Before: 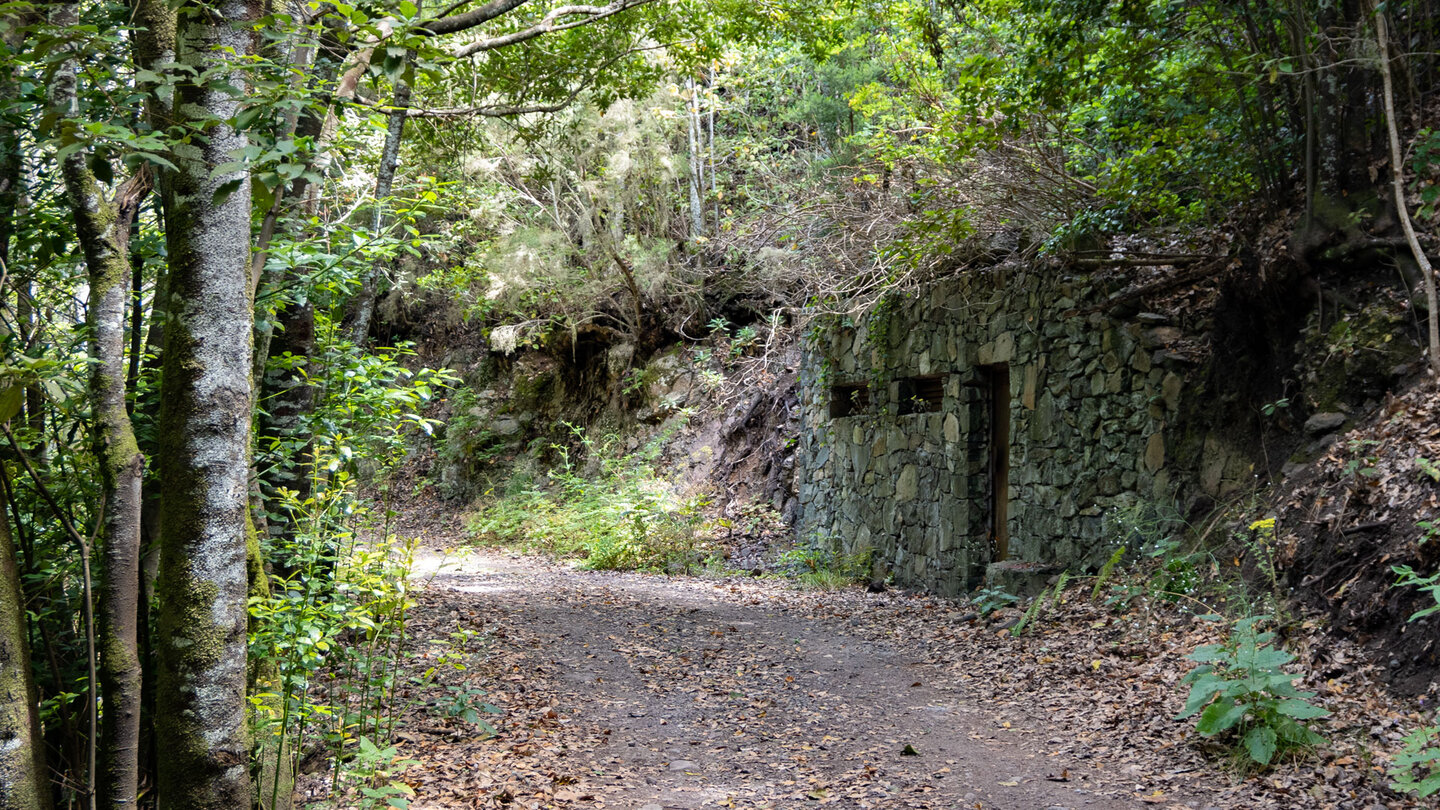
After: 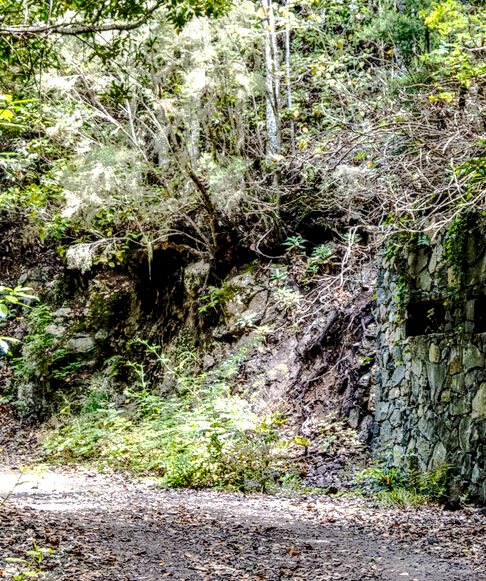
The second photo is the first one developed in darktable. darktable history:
crop and rotate: left 29.45%, top 10.209%, right 36.731%, bottom 18.027%
local contrast: highlights 1%, shadows 6%, detail 181%
contrast brightness saturation: contrast -0.014, brightness -0.011, saturation 0.04
tone curve: curves: ch0 [(0, 0) (0.104, 0.061) (0.239, 0.201) (0.327, 0.317) (0.401, 0.443) (0.489, 0.566) (0.65, 0.68) (0.832, 0.858) (1, 0.977)]; ch1 [(0, 0) (0.161, 0.092) (0.35, 0.33) (0.379, 0.401) (0.447, 0.476) (0.495, 0.499) (0.515, 0.518) (0.534, 0.557) (0.602, 0.625) (0.712, 0.706) (1, 1)]; ch2 [(0, 0) (0.359, 0.372) (0.437, 0.437) (0.502, 0.501) (0.55, 0.534) (0.592, 0.601) (0.647, 0.64) (1, 1)], preserve colors none
